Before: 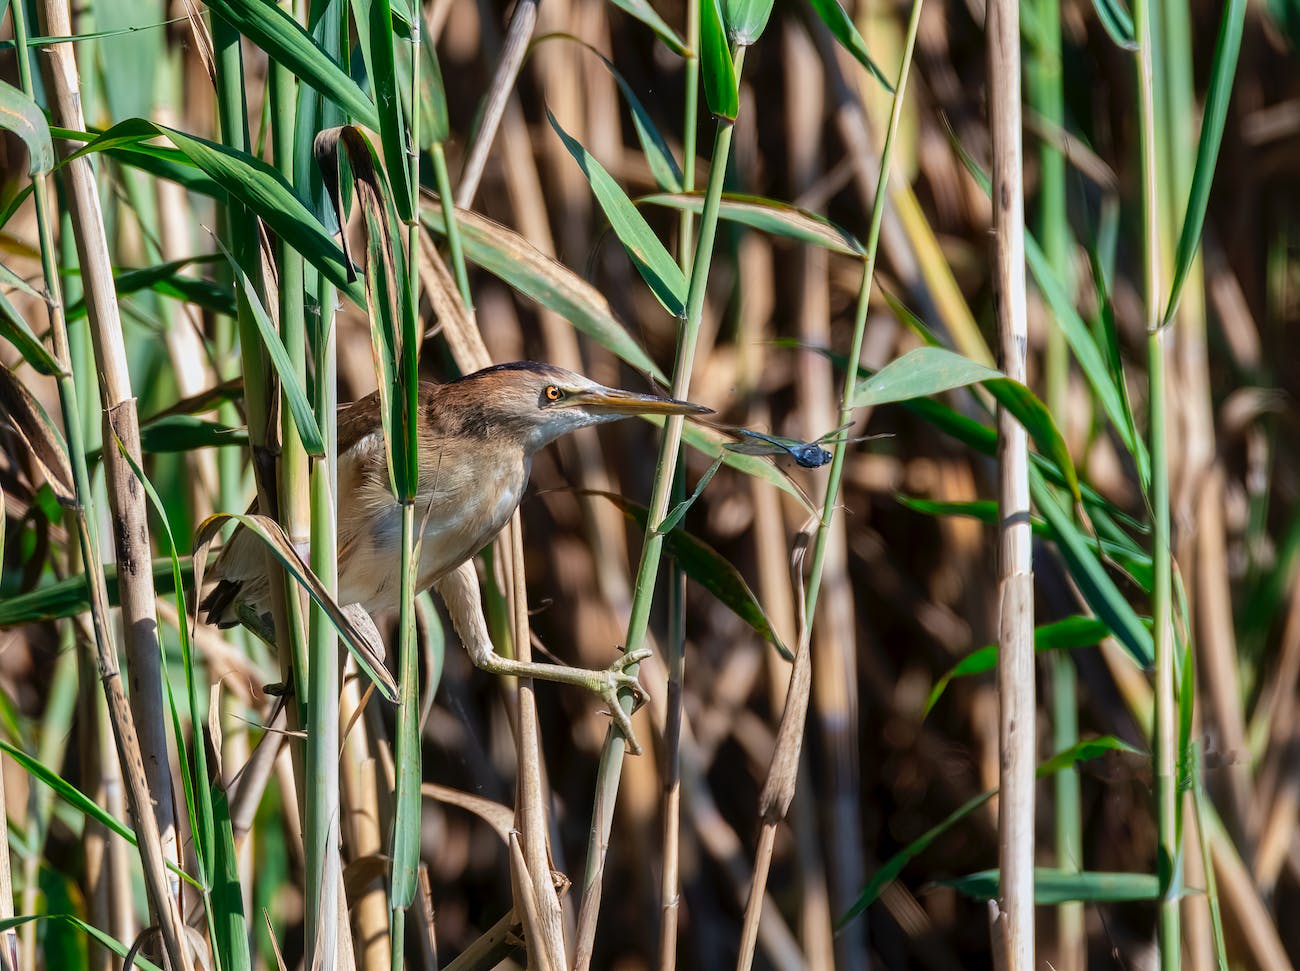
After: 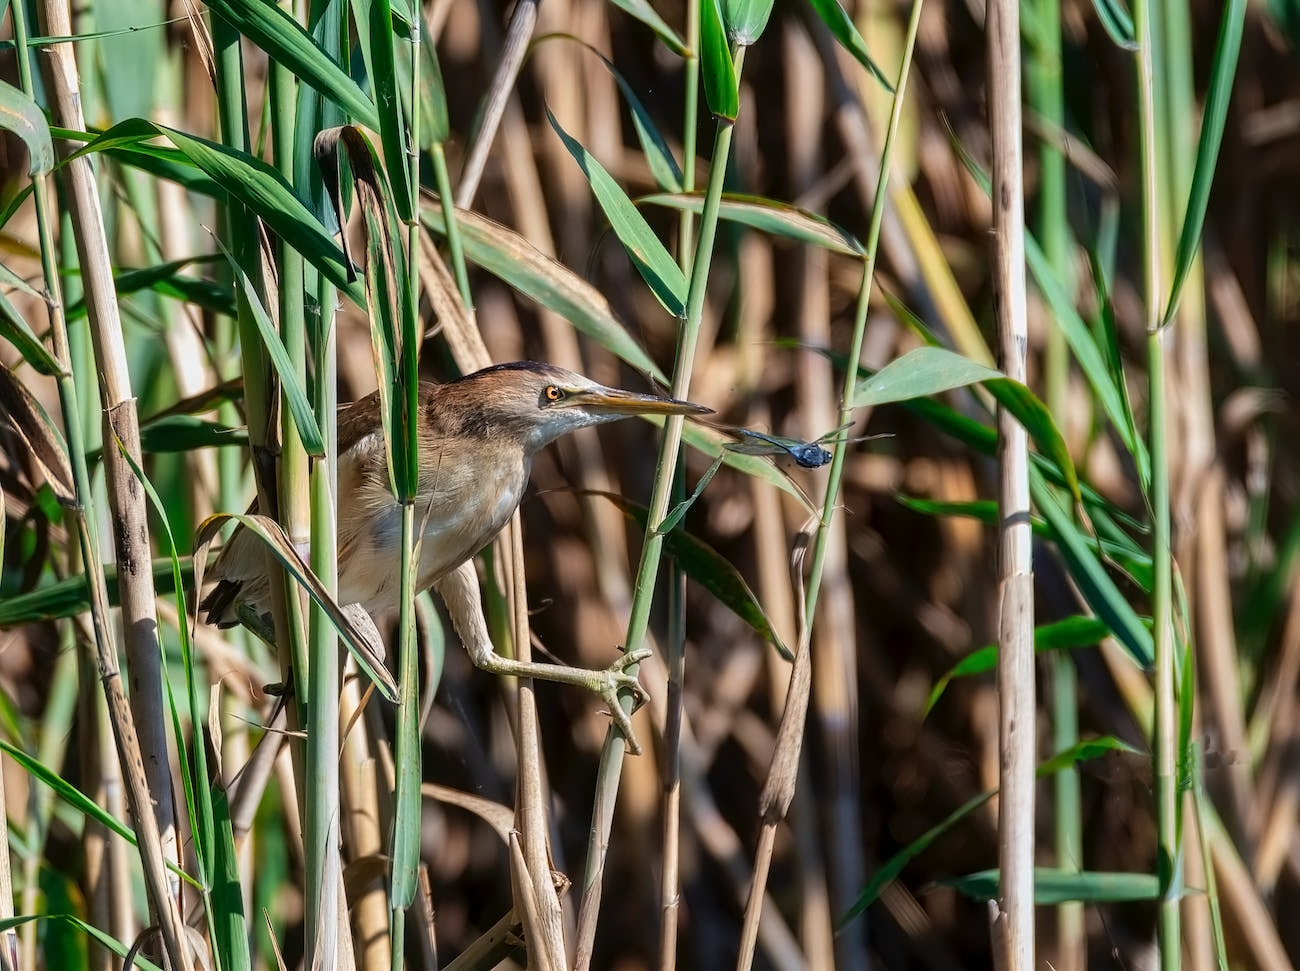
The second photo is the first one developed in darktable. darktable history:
contrast equalizer: y [[0.5 ×4, 0.524, 0.59], [0.5 ×6], [0.5 ×6], [0, 0, 0, 0.01, 0.045, 0.012], [0, 0, 0, 0.044, 0.195, 0.131]]
